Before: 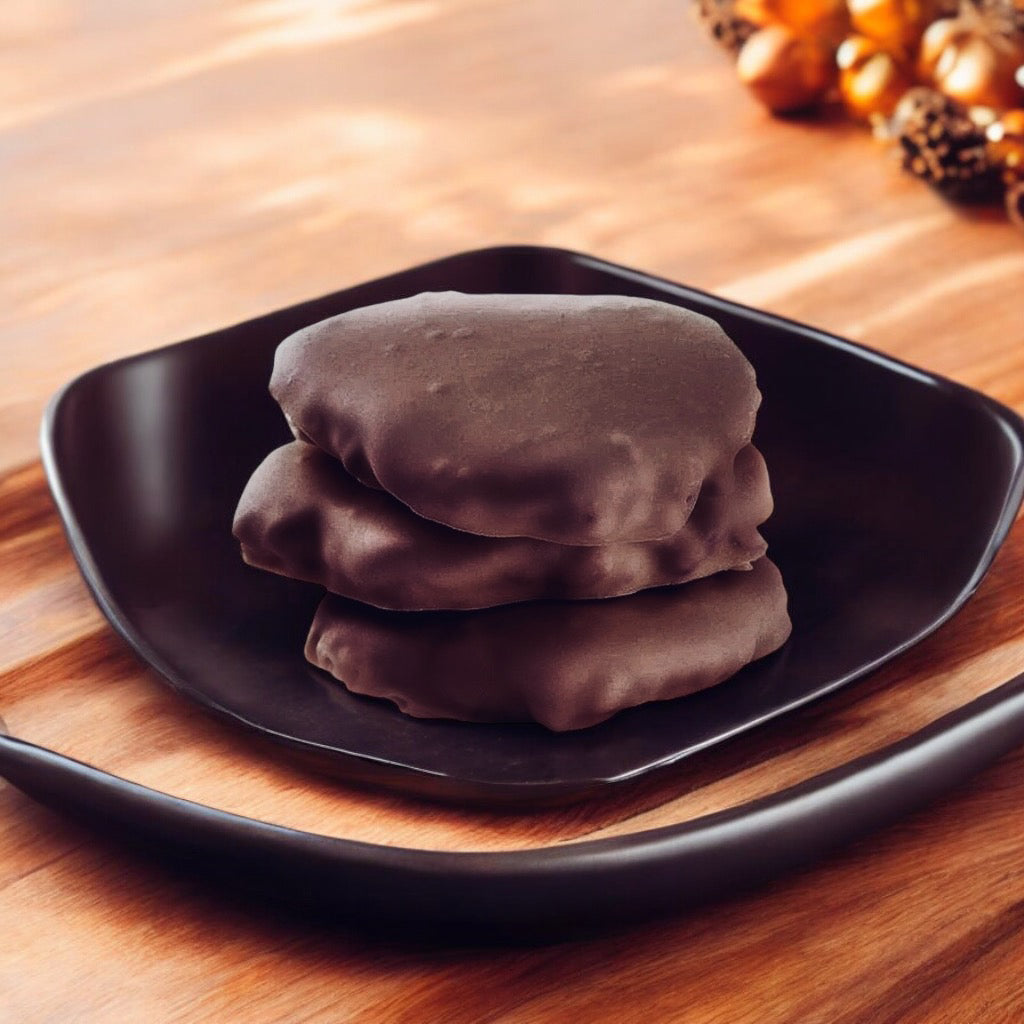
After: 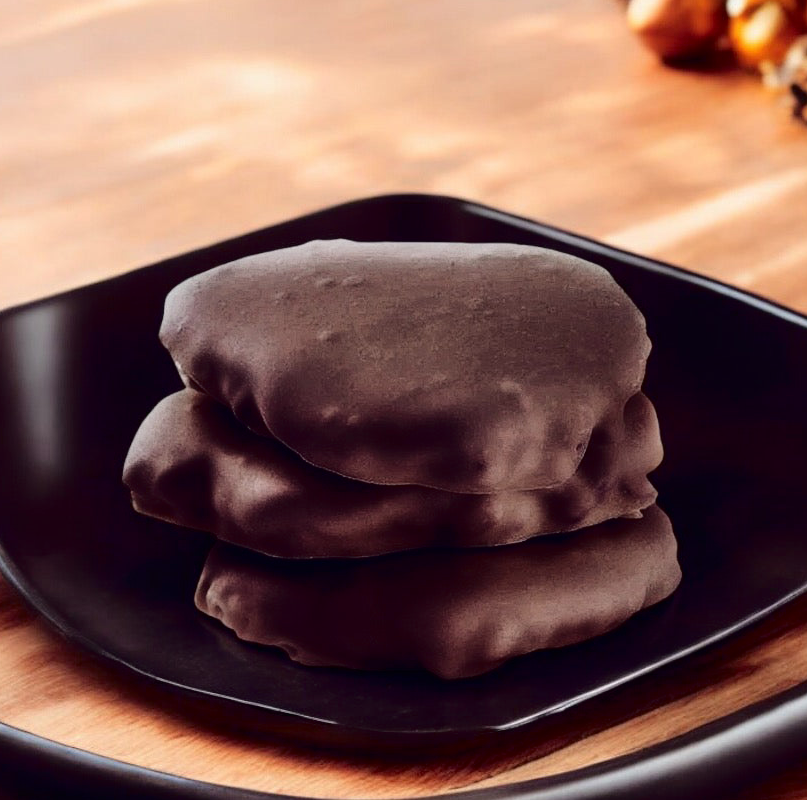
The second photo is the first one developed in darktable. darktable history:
fill light: exposure -2 EV, width 8.6
crop and rotate: left 10.77%, top 5.1%, right 10.41%, bottom 16.76%
